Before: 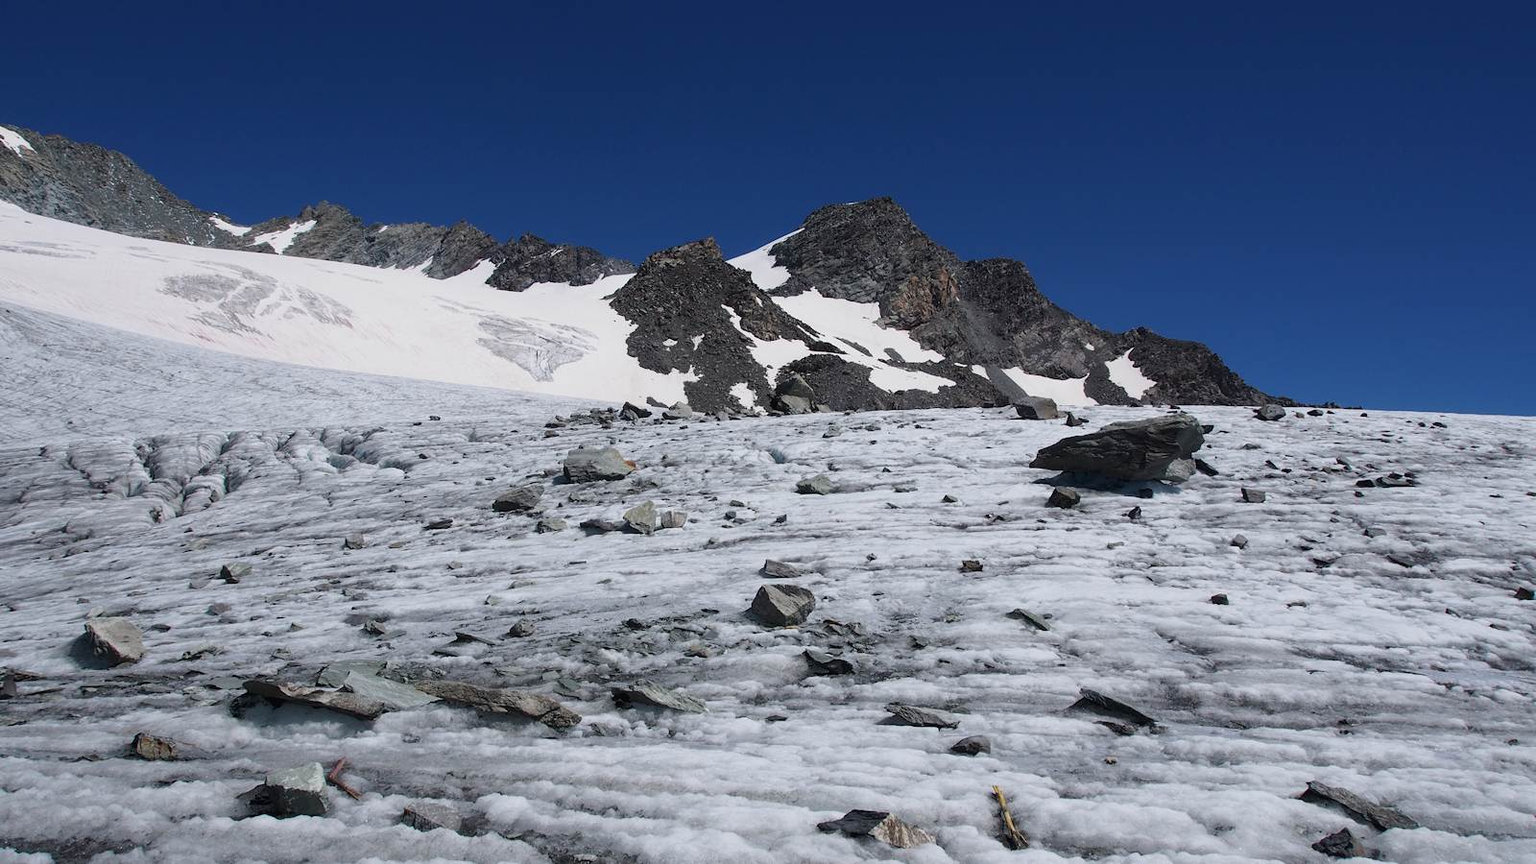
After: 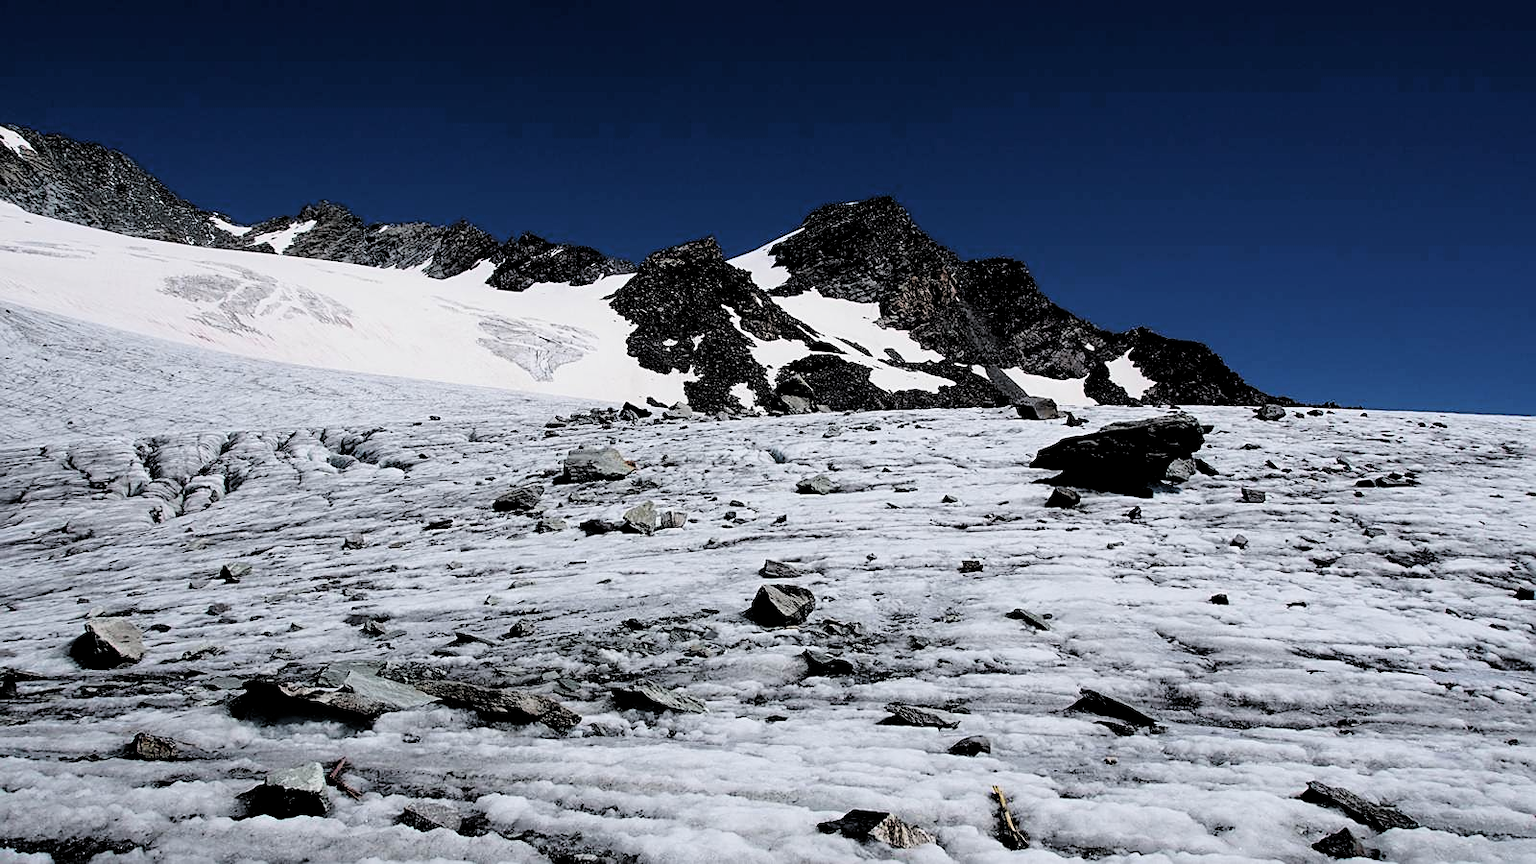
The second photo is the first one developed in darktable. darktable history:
filmic rgb: middle gray luminance 13.59%, black relative exposure -2.08 EV, white relative exposure 3.08 EV, target black luminance 0%, hardness 1.81, latitude 58.56%, contrast 1.718, highlights saturation mix 4.19%, shadows ↔ highlights balance -36.89%
sharpen: on, module defaults
